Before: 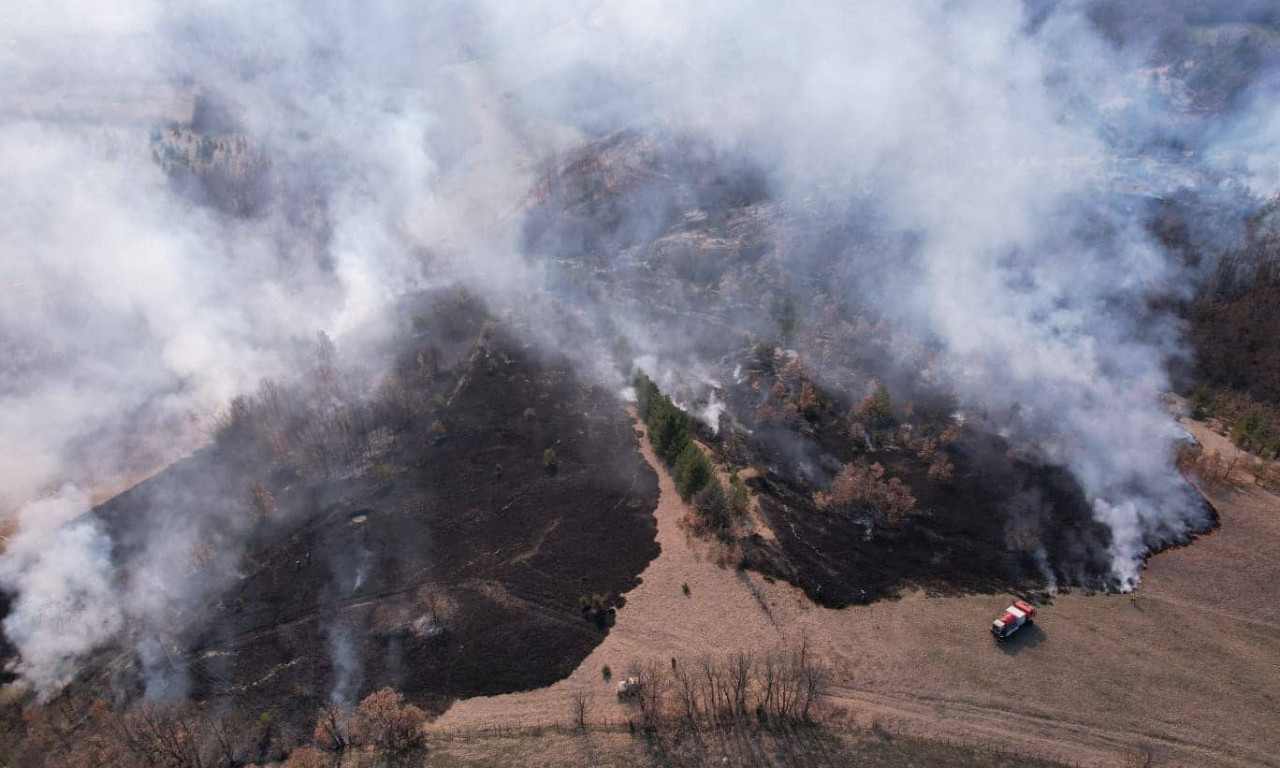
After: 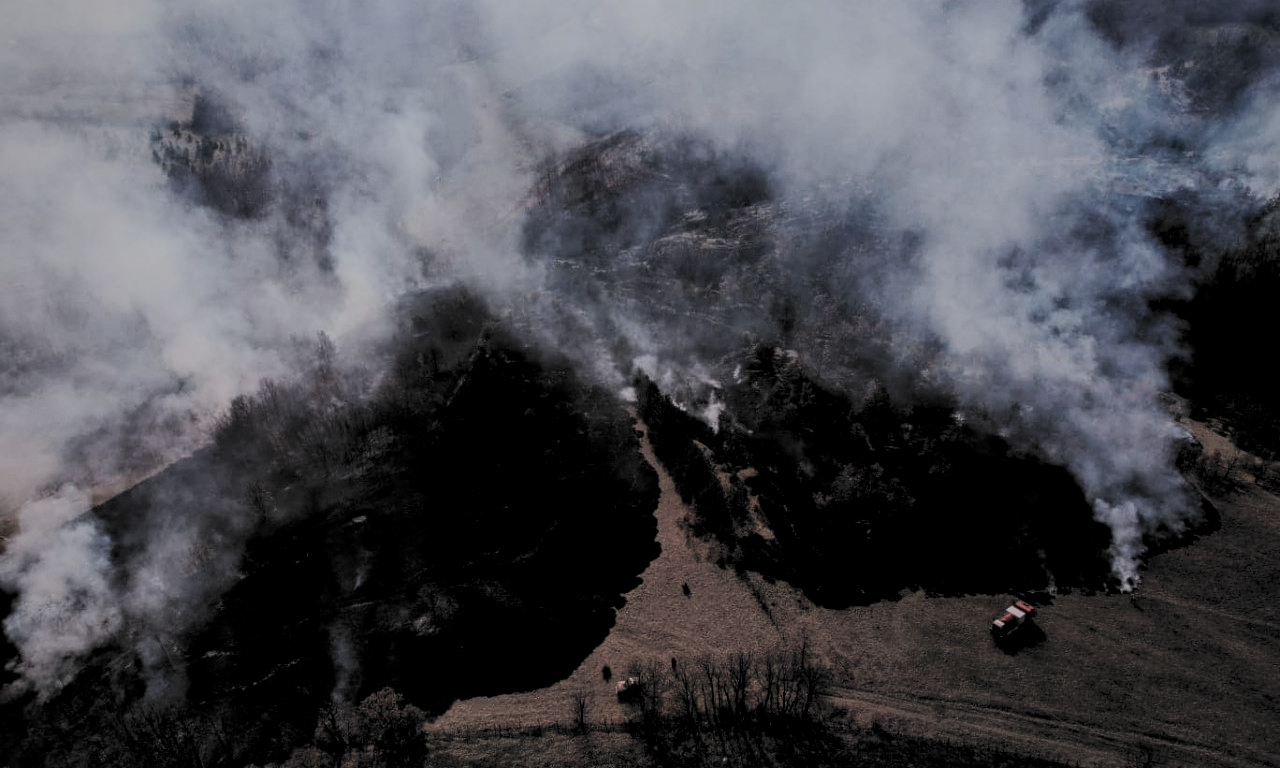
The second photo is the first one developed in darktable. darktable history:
local contrast: on, module defaults
vignetting: fall-off start 85.02%, fall-off radius 80.85%, brightness -0.333, width/height ratio 1.227
tone equalizer: -8 EV -1.98 EV, -7 EV -1.97 EV, -6 EV -1.99 EV, -5 EV -1.99 EV, -4 EV -1.97 EV, -3 EV -1.99 EV, -2 EV -1.99 EV, -1 EV -1.62 EV, +0 EV -1.98 EV, edges refinement/feathering 500, mask exposure compensation -1.57 EV, preserve details no
exposure: black level correction 0, exposure 0.591 EV, compensate highlight preservation false
filmic rgb: black relative exposure -5.14 EV, white relative exposure 3.56 EV, hardness 3.18, contrast 1.299, highlights saturation mix -49.3%, color science v6 (2022)
